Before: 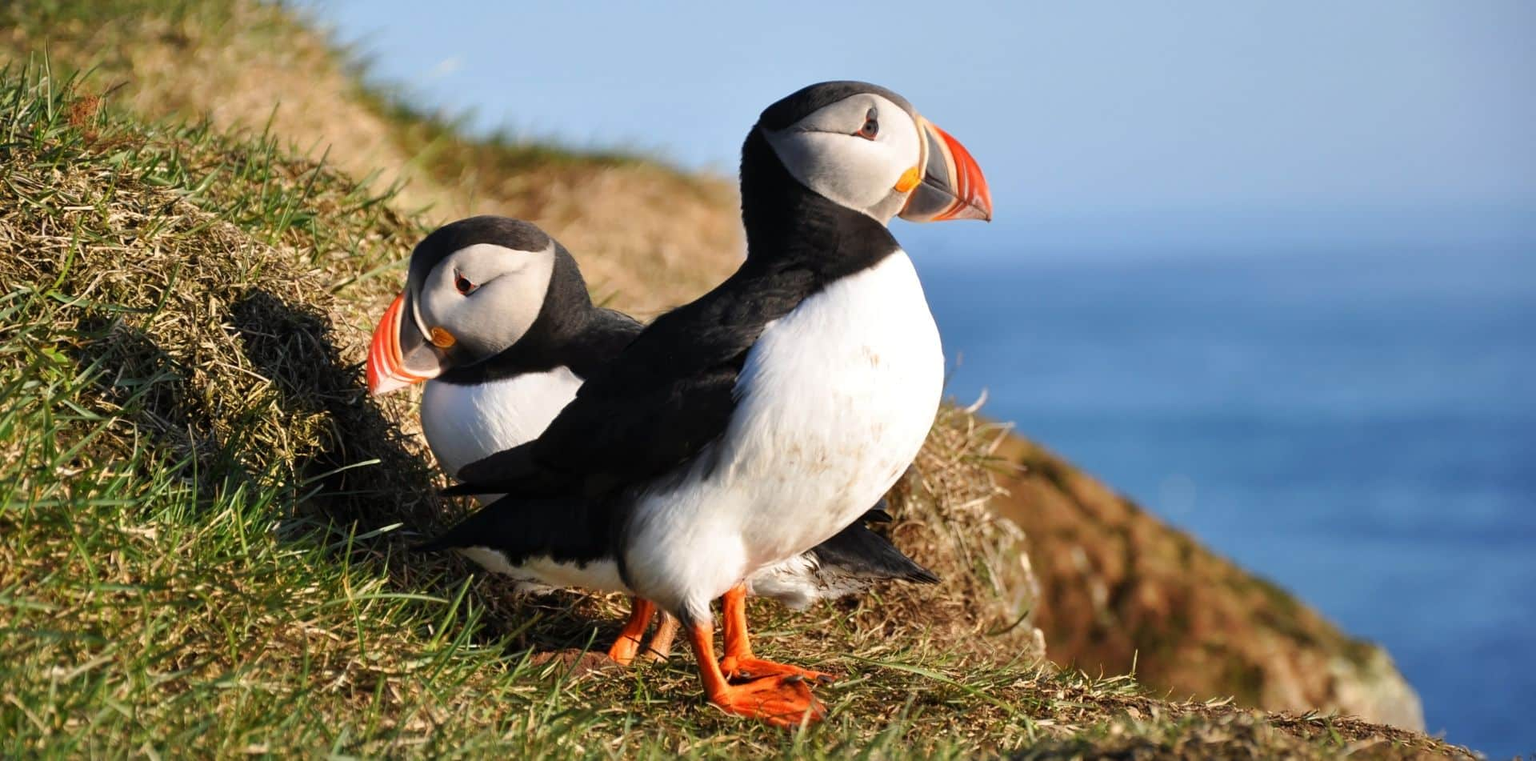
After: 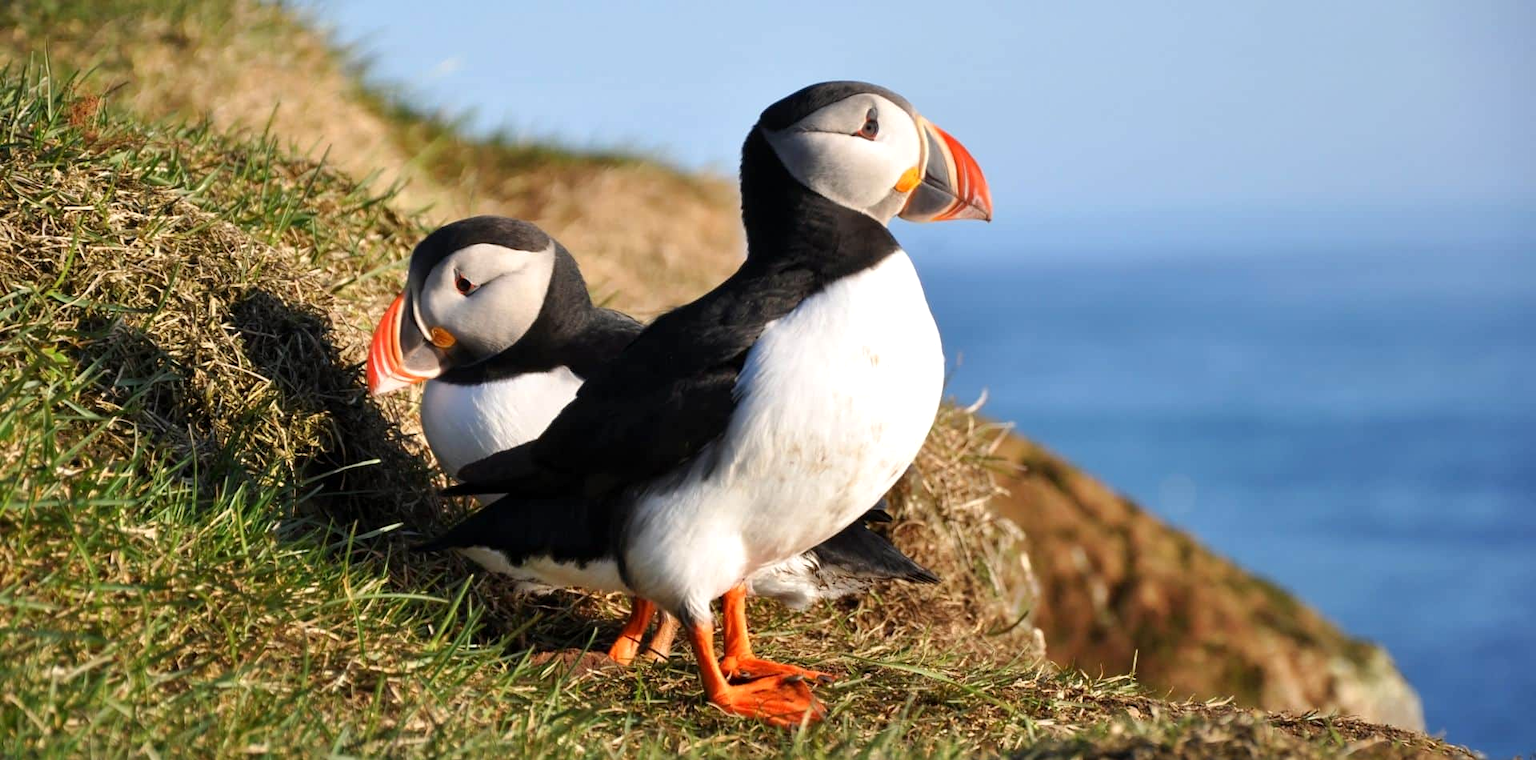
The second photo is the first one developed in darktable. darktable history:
exposure: black level correction 0.001, exposure 0.138 EV, compensate highlight preservation false
